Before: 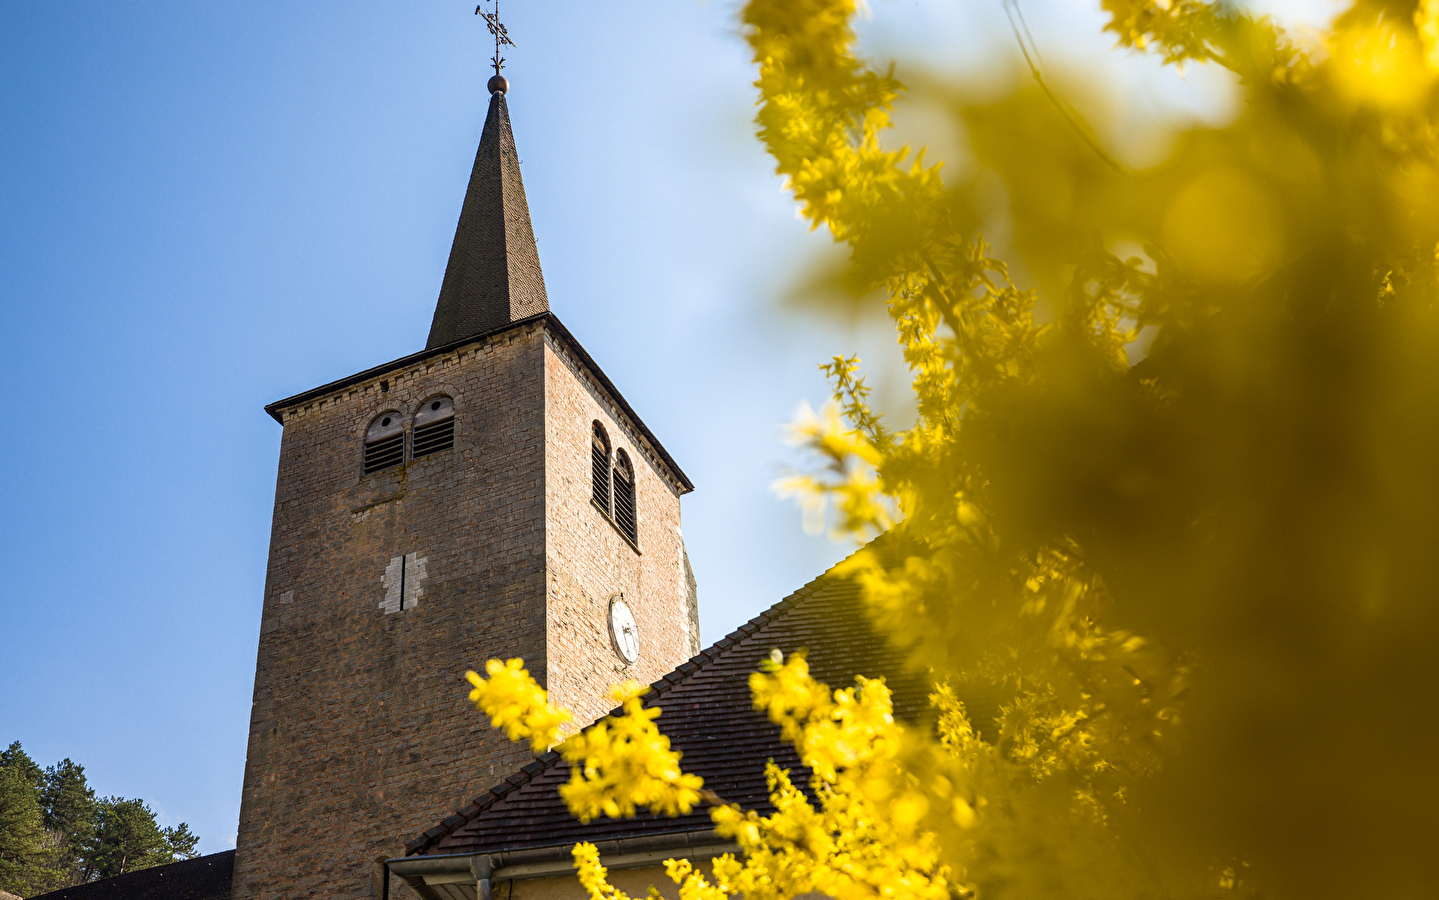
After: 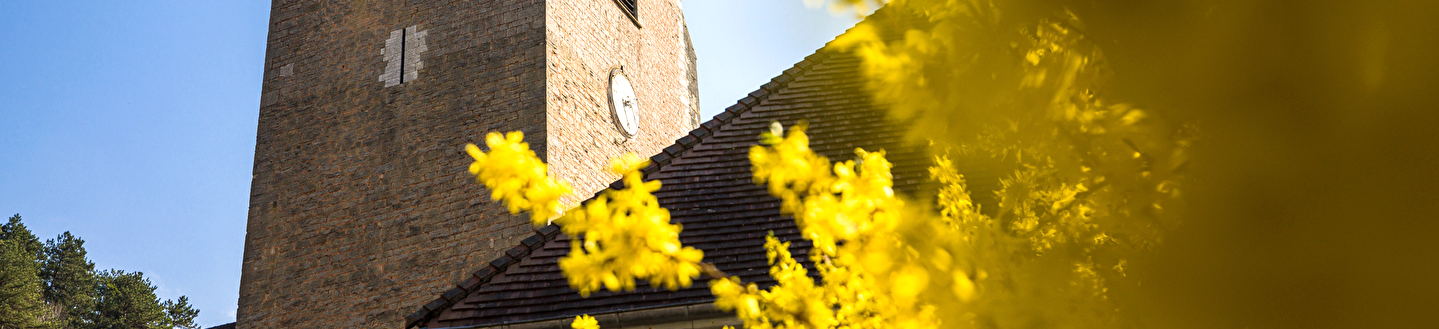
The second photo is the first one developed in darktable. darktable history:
crop and rotate: top 58.65%, bottom 4.74%
exposure: exposure 0.161 EV, compensate exposure bias true, compensate highlight preservation false
